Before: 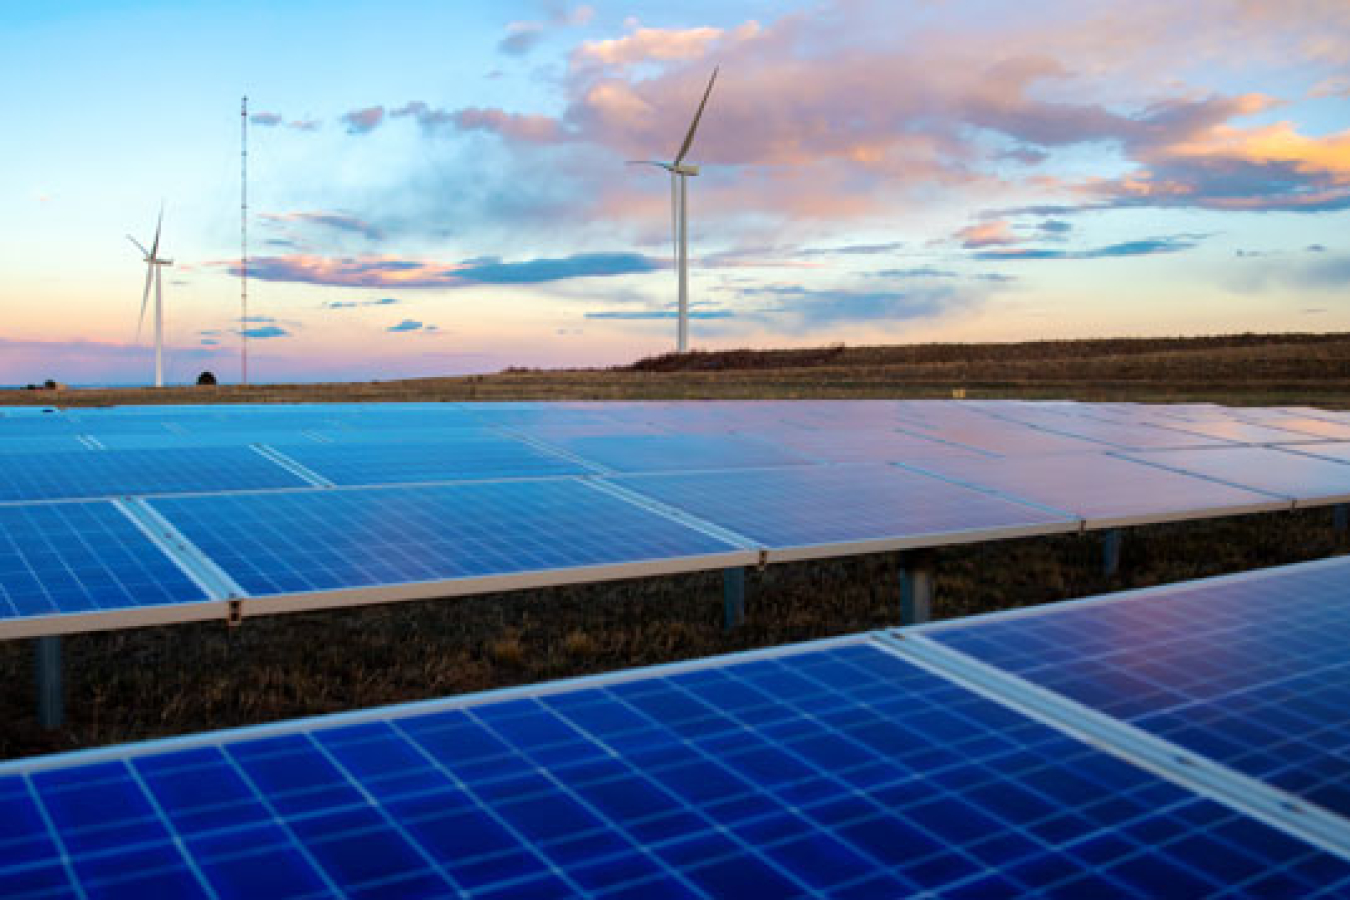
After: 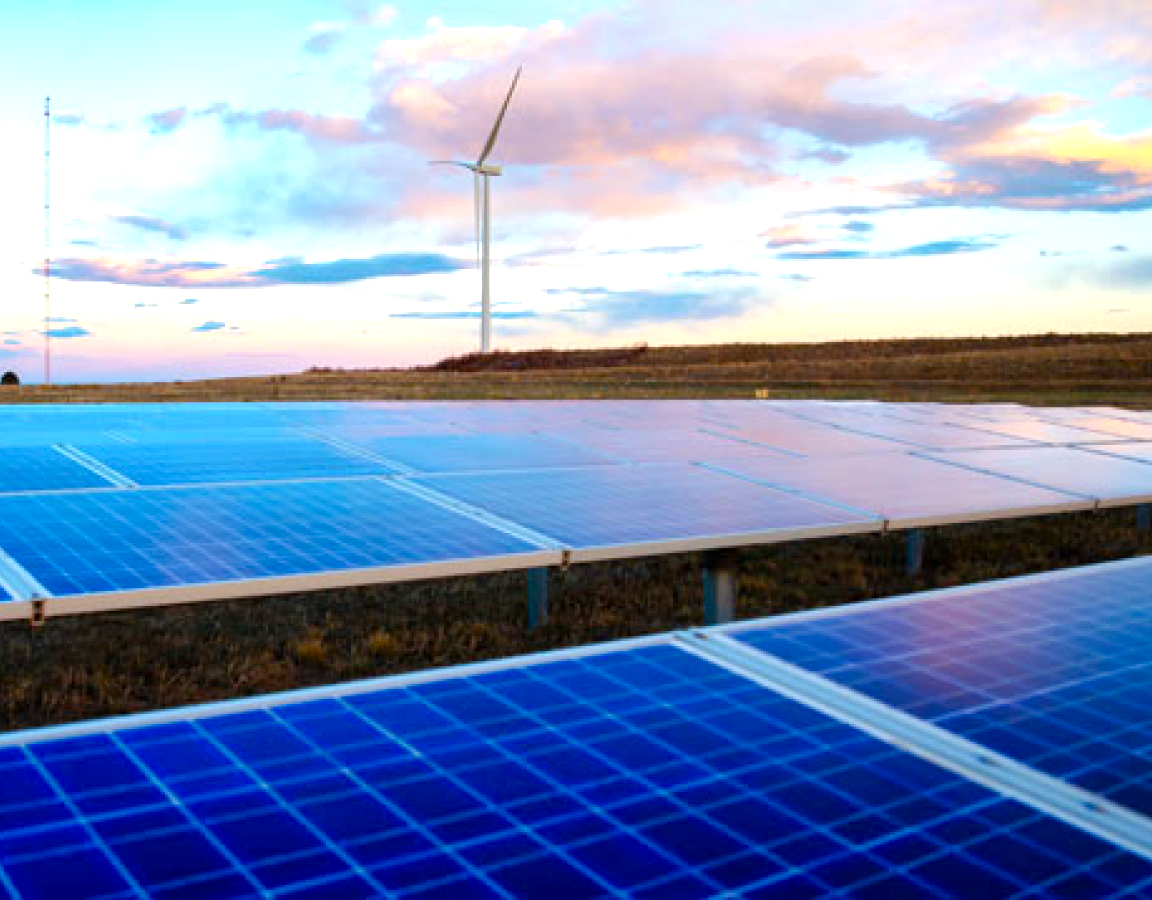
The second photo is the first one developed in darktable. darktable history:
crop and rotate: left 14.641%
color balance rgb: perceptual saturation grading › global saturation 20%, perceptual saturation grading › highlights -25.646%, perceptual saturation grading › shadows 24.15%
exposure: black level correction 0, exposure 0.701 EV, compensate highlight preservation false
